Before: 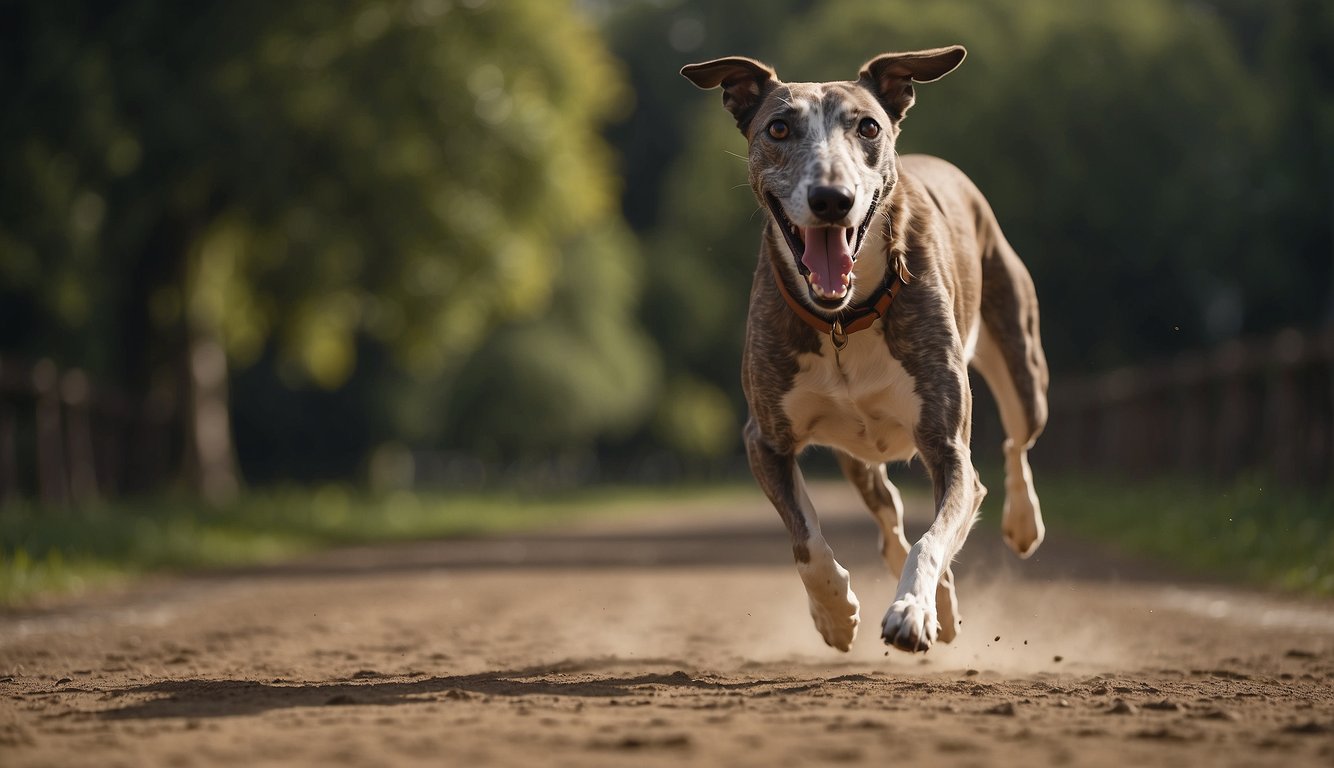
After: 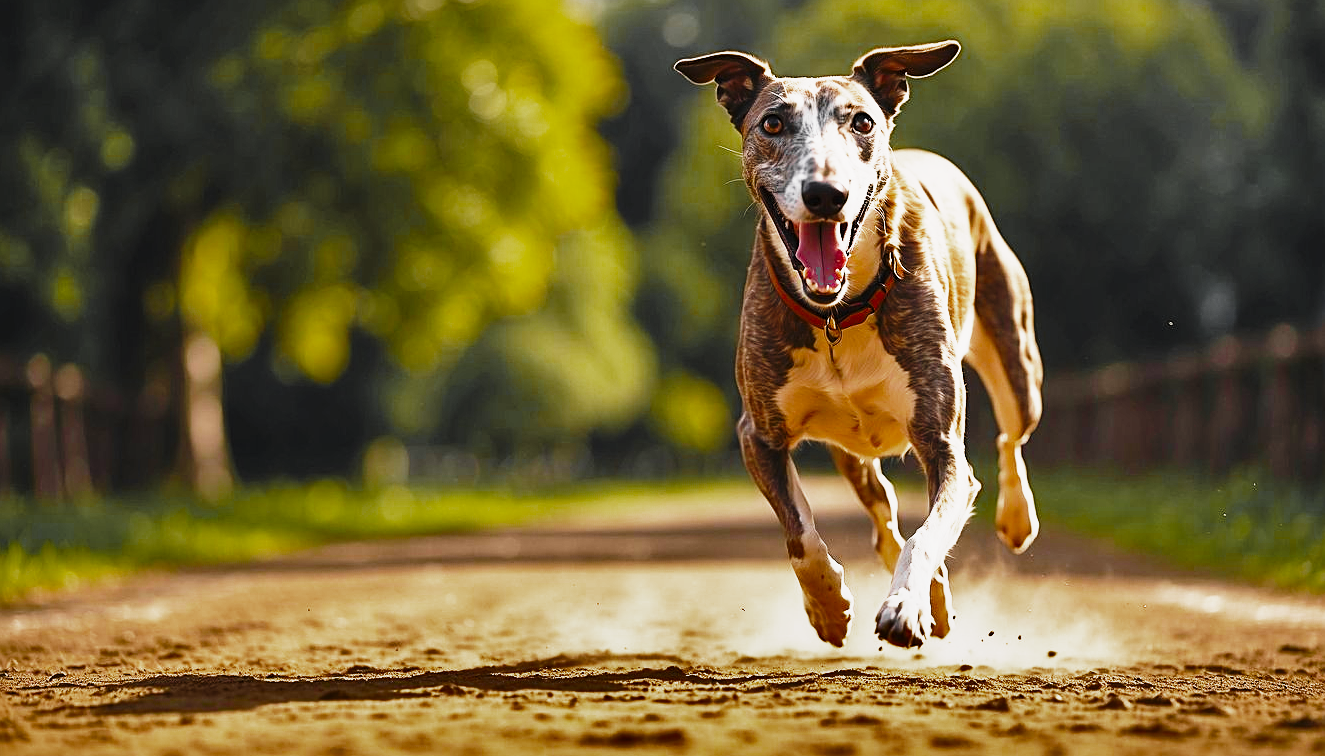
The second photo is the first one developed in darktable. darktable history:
color balance rgb: highlights gain › chroma 0.925%, highlights gain › hue 29.04°, linear chroma grading › global chroma 0.853%, perceptual saturation grading › global saturation 19.549%, global vibrance 25.026%, contrast 10.325%
sharpen: on, module defaults
crop: left 0.476%, top 0.707%, right 0.126%, bottom 0.773%
shadows and highlights: white point adjustment -3.49, highlights -63.36, soften with gaussian
exposure: exposure 0.645 EV, compensate exposure bias true, compensate highlight preservation false
color zones: curves: ch0 [(0.004, 0.388) (0.125, 0.392) (0.25, 0.404) (0.375, 0.5) (0.5, 0.5) (0.625, 0.5) (0.75, 0.5) (0.875, 0.5)]; ch1 [(0, 0.5) (0.125, 0.5) (0.25, 0.5) (0.375, 0.124) (0.524, 0.124) (0.645, 0.128) (0.789, 0.132) (0.914, 0.096) (0.998, 0.068)]
base curve: curves: ch0 [(0, 0) (0.026, 0.03) (0.109, 0.232) (0.351, 0.748) (0.669, 0.968) (1, 1)], preserve colors none
